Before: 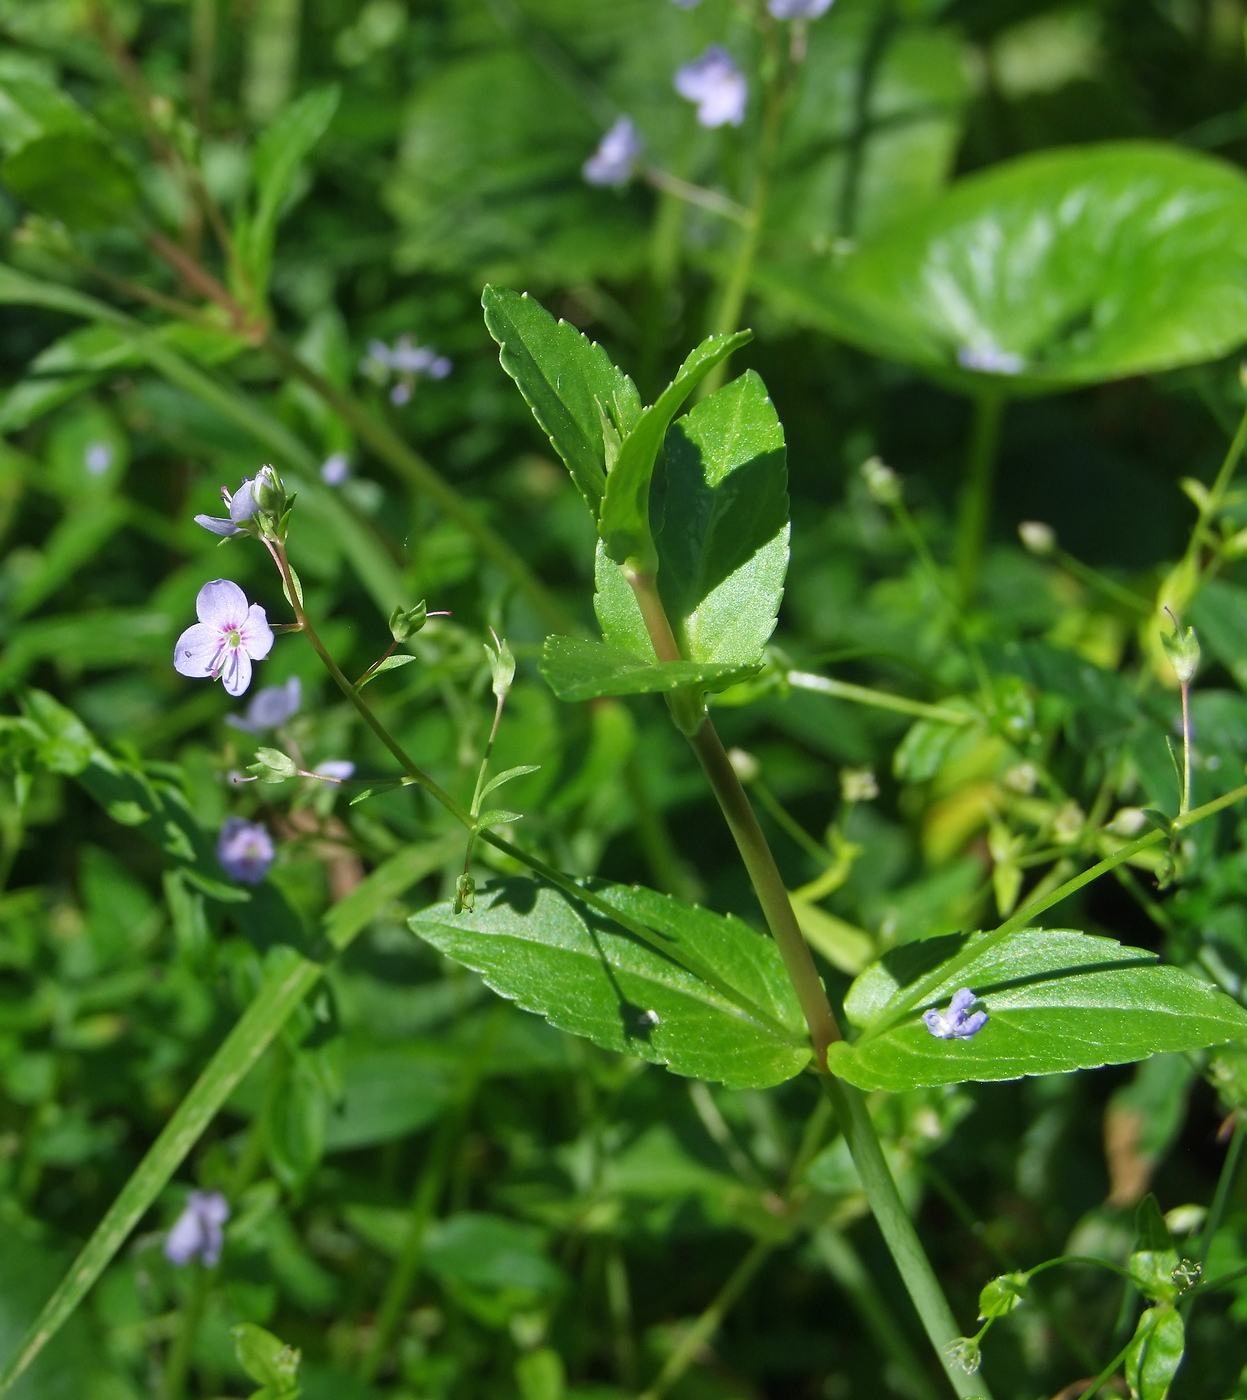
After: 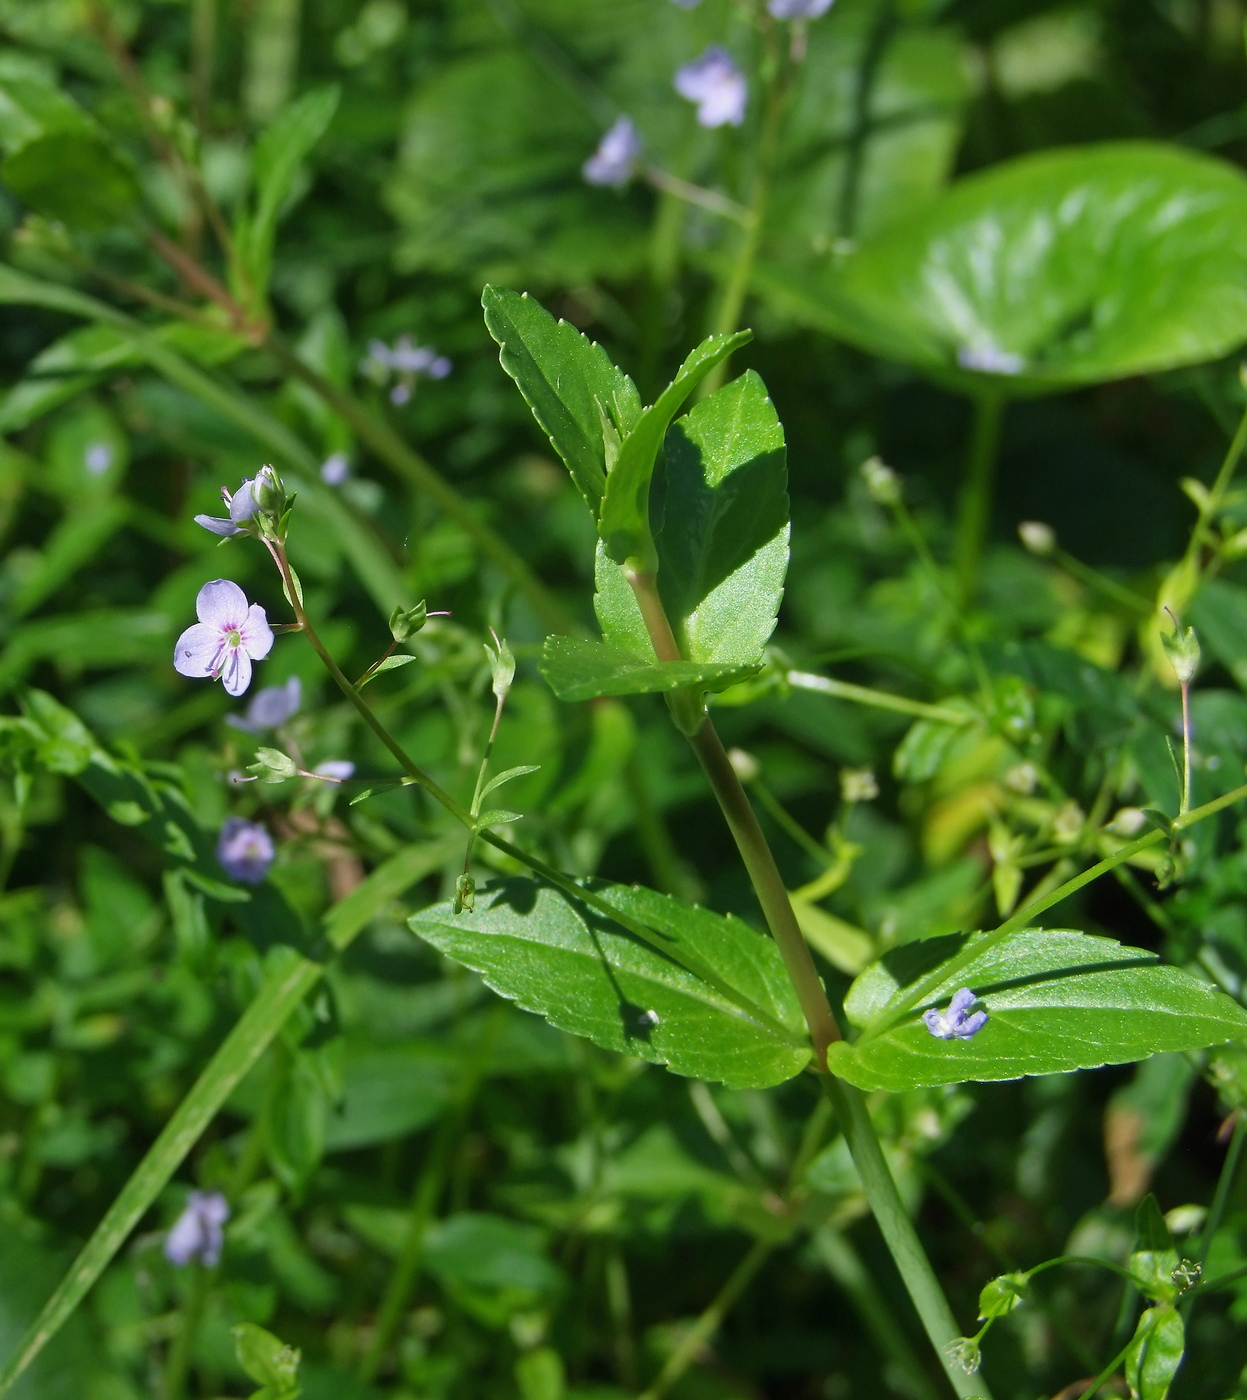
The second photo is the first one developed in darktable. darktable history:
exposure: exposure -0.108 EV, compensate highlight preservation false
